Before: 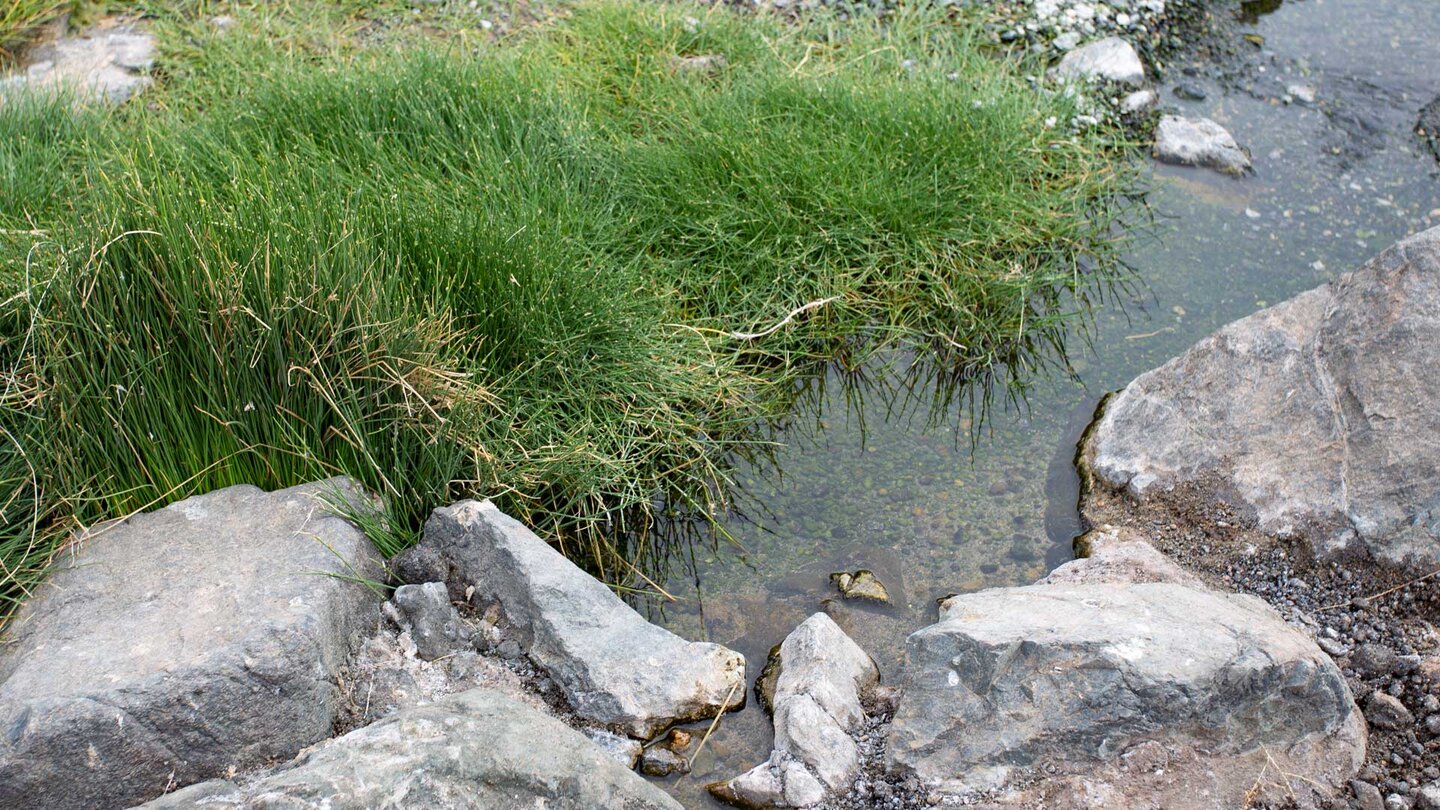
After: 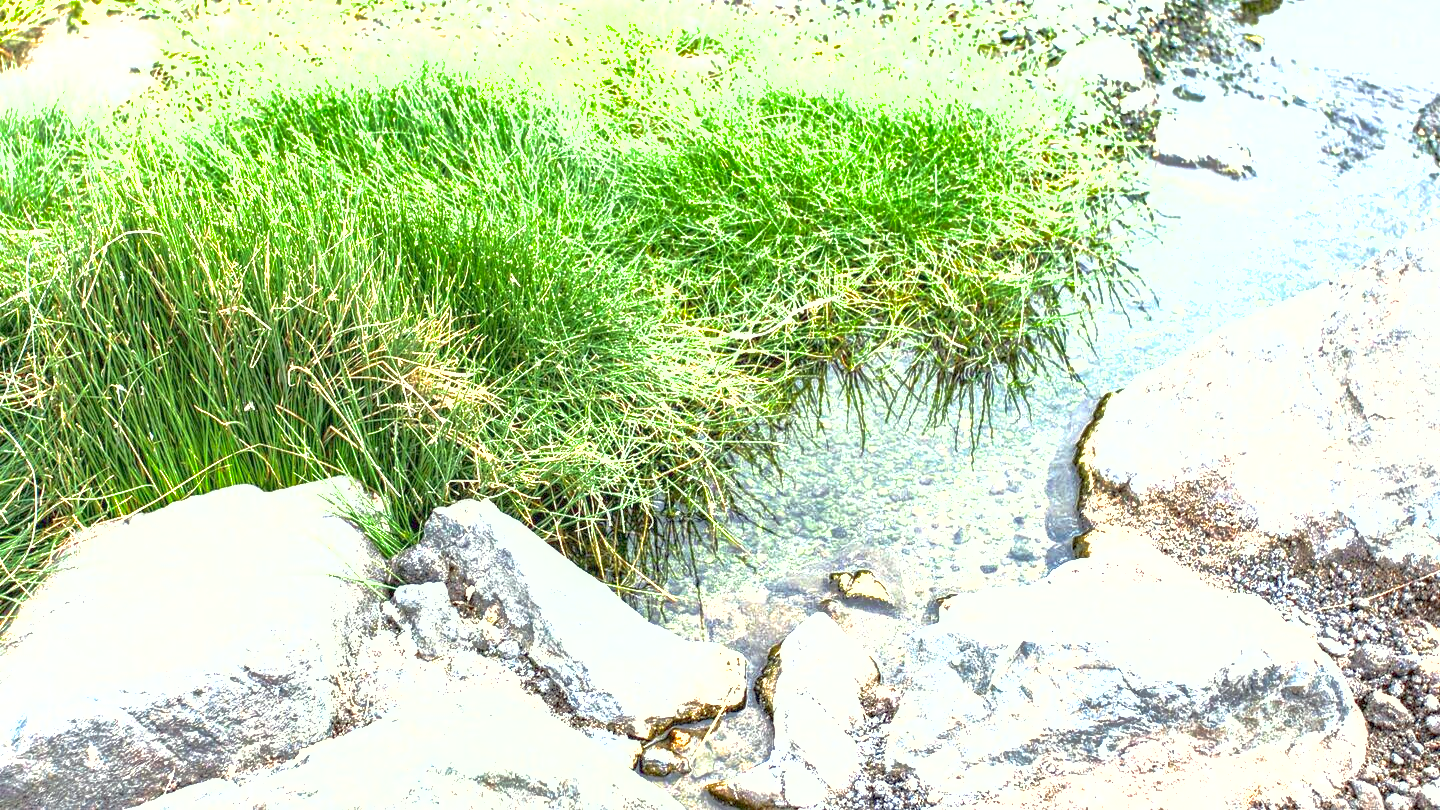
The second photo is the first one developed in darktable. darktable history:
shadows and highlights: on, module defaults
exposure: exposure 2.189 EV, compensate exposure bias true, compensate highlight preservation false
local contrast: on, module defaults
color correction: highlights a* -4.59, highlights b* 5.04, saturation 0.955
